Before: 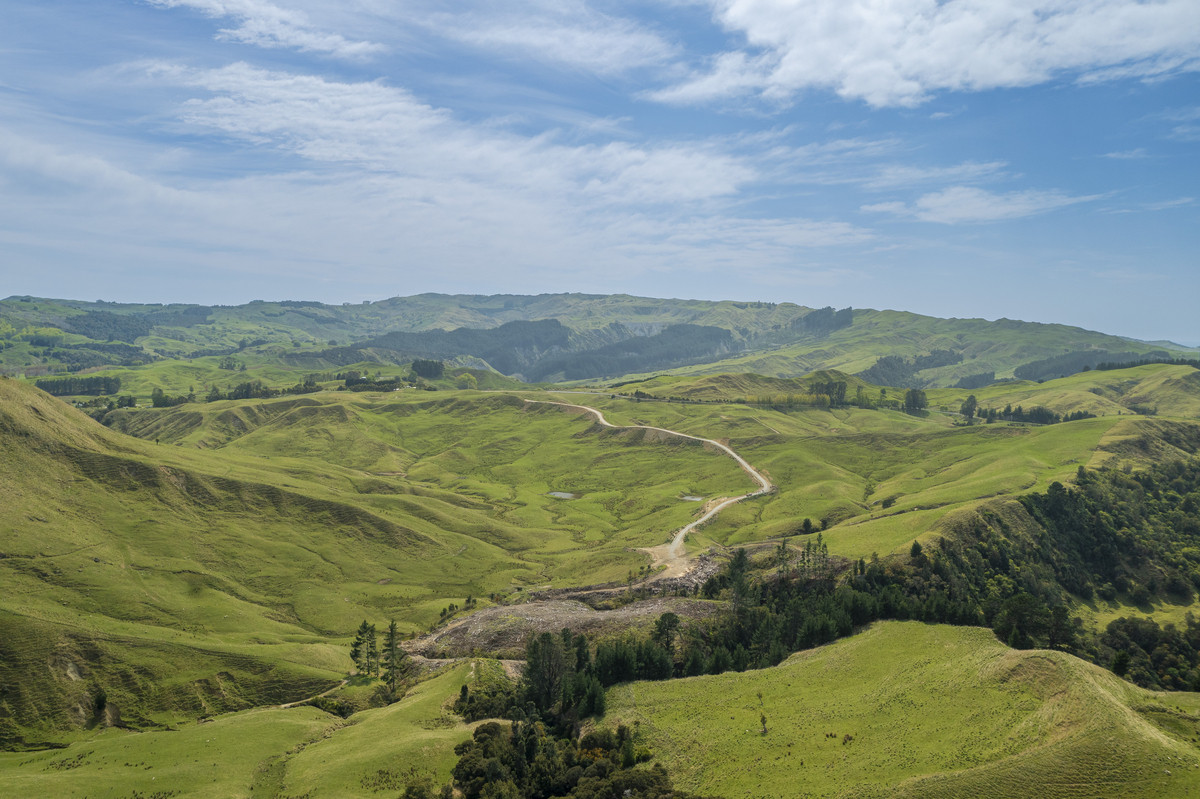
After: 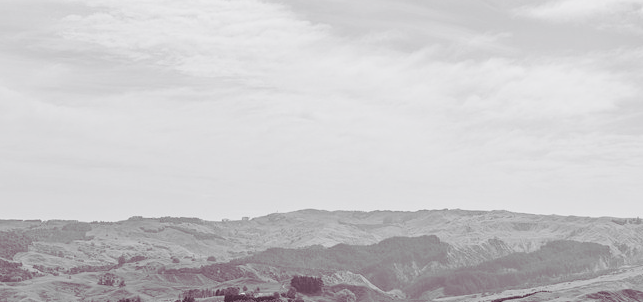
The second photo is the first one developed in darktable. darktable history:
split-toning: shadows › hue 316.8°, shadows › saturation 0.47, highlights › hue 201.6°, highlights › saturation 0, balance -41.97, compress 28.01%
filmic rgb: hardness 4.17, contrast 1.364, color science v6 (2022)
crop: left 10.121%, top 10.631%, right 36.218%, bottom 51.526%
color calibration: output gray [0.21, 0.42, 0.37, 0], gray › normalize channels true, illuminant same as pipeline (D50), adaptation XYZ, x 0.346, y 0.359, gamut compression 0
color balance: lift [1, 1, 0.999, 1.001], gamma [1, 1.003, 1.005, 0.995], gain [1, 0.992, 0.988, 1.012], contrast 5%, output saturation 110%
exposure: black level correction 0, exposure 0.5 EV, compensate highlight preservation false
